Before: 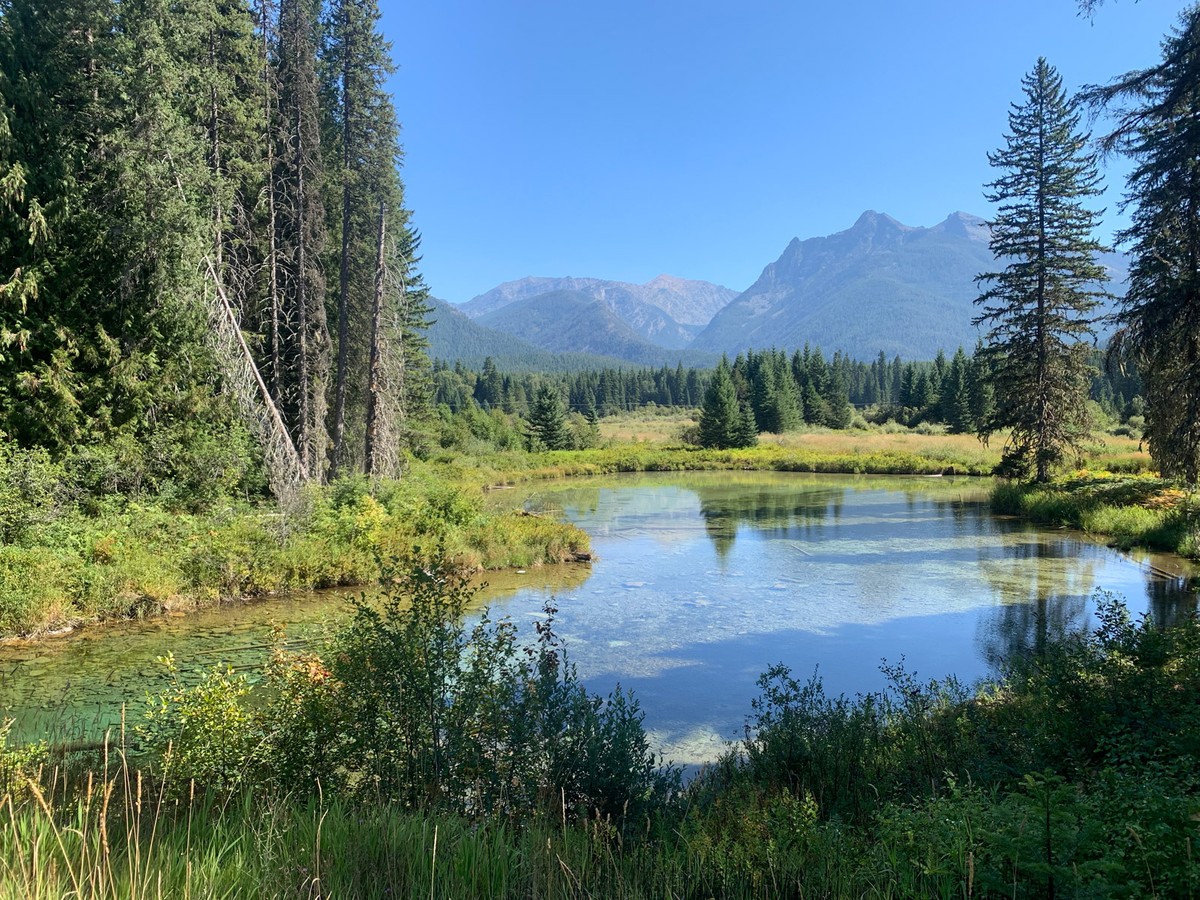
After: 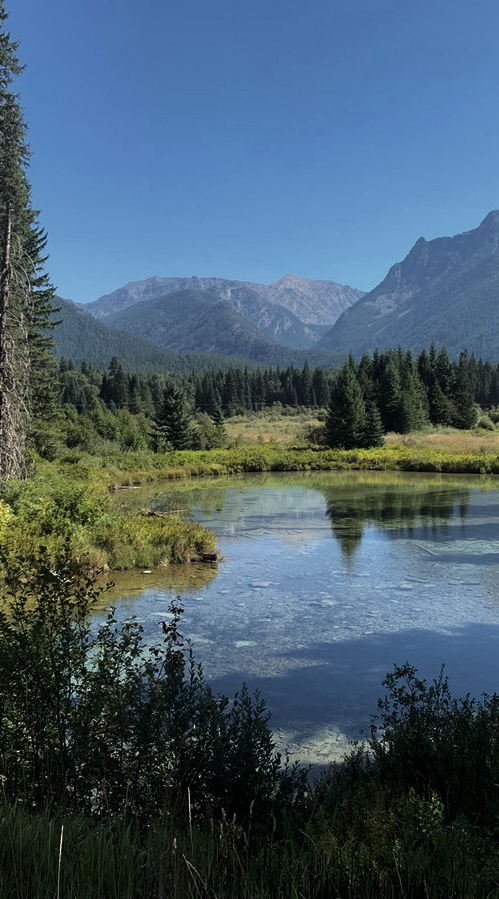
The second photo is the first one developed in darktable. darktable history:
levels: levels [0, 0.618, 1]
crop: left 31.242%, right 27.15%
